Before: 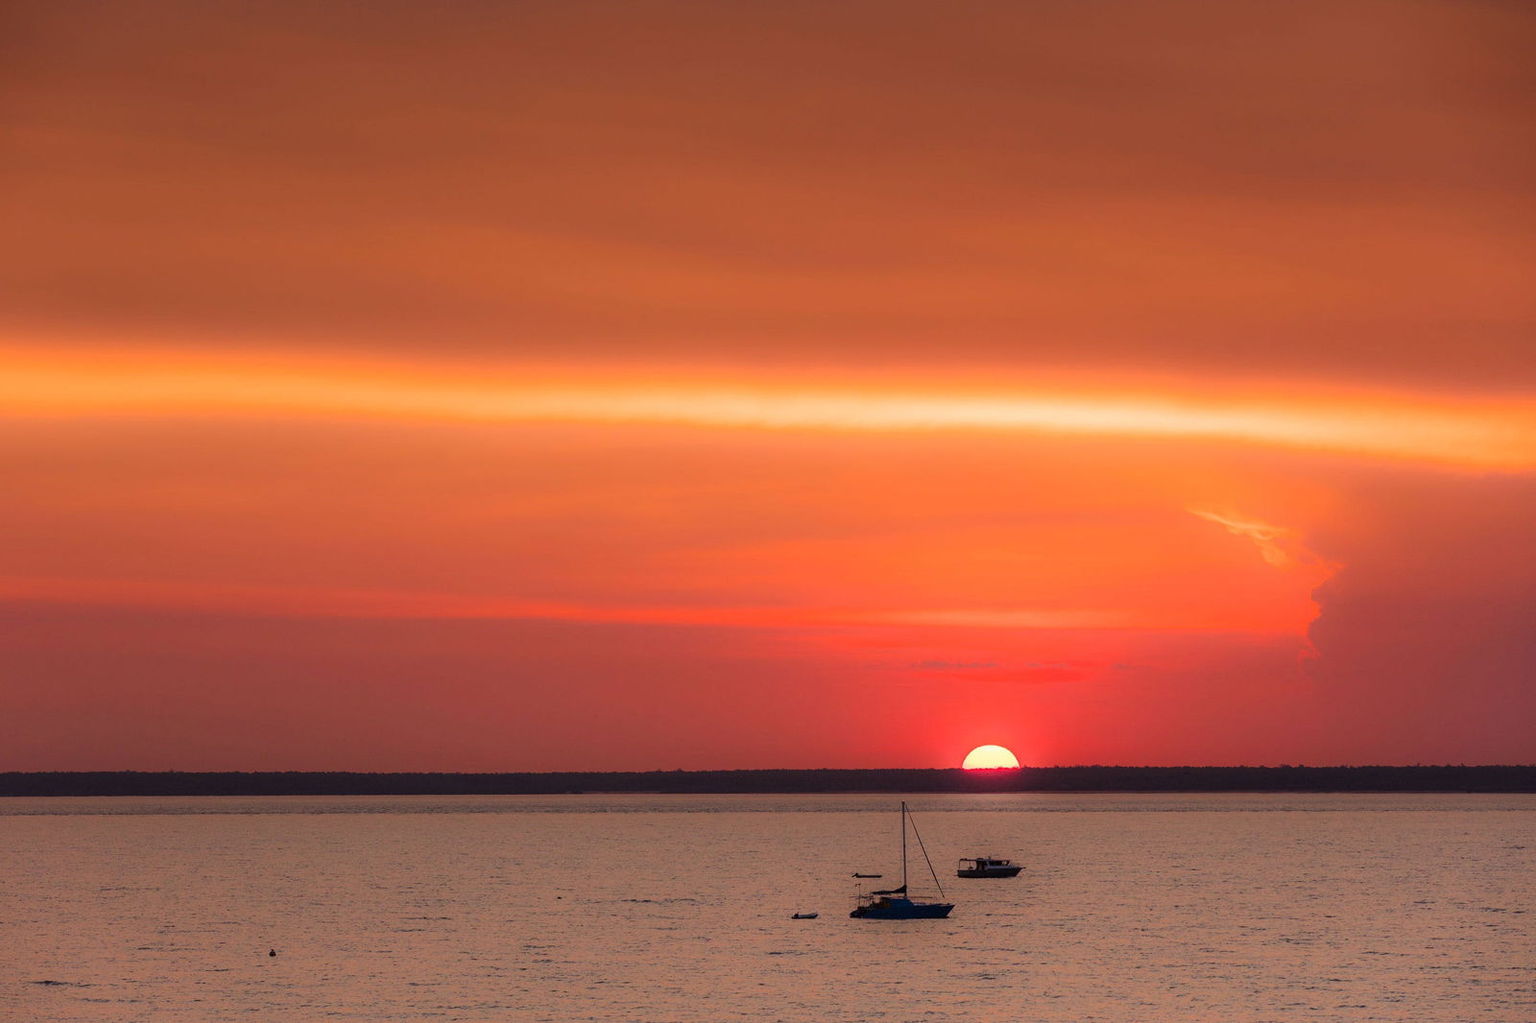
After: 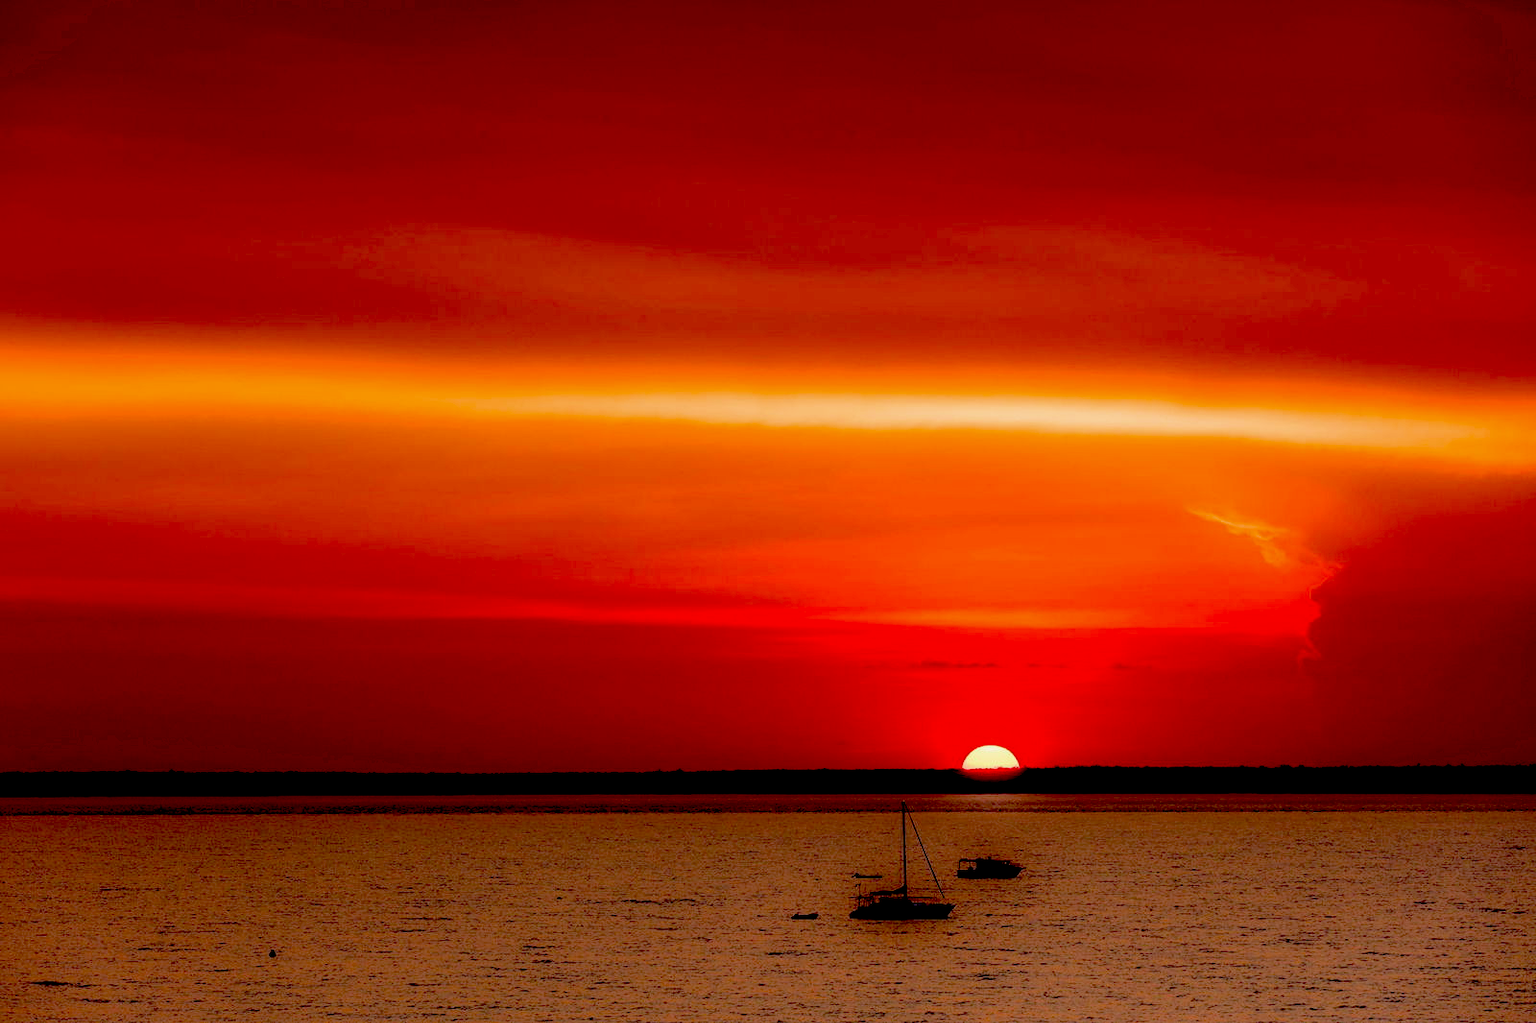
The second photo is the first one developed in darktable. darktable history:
velvia: strength 15%
exposure: black level correction 0.1, exposure -0.092 EV, compensate highlight preservation false
